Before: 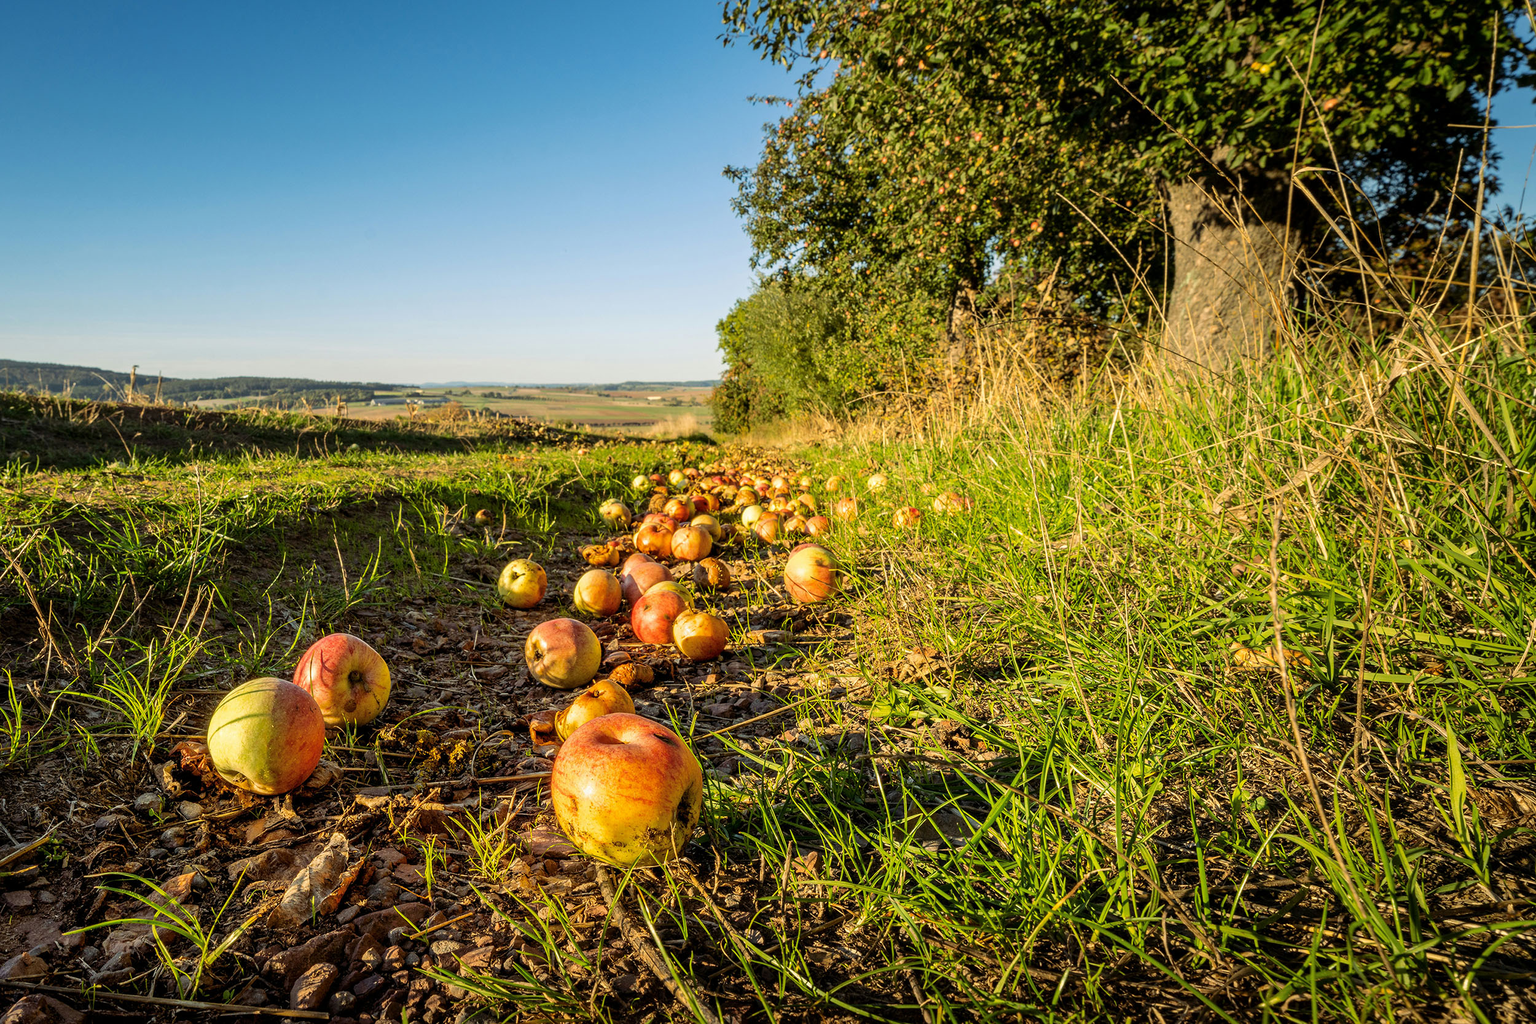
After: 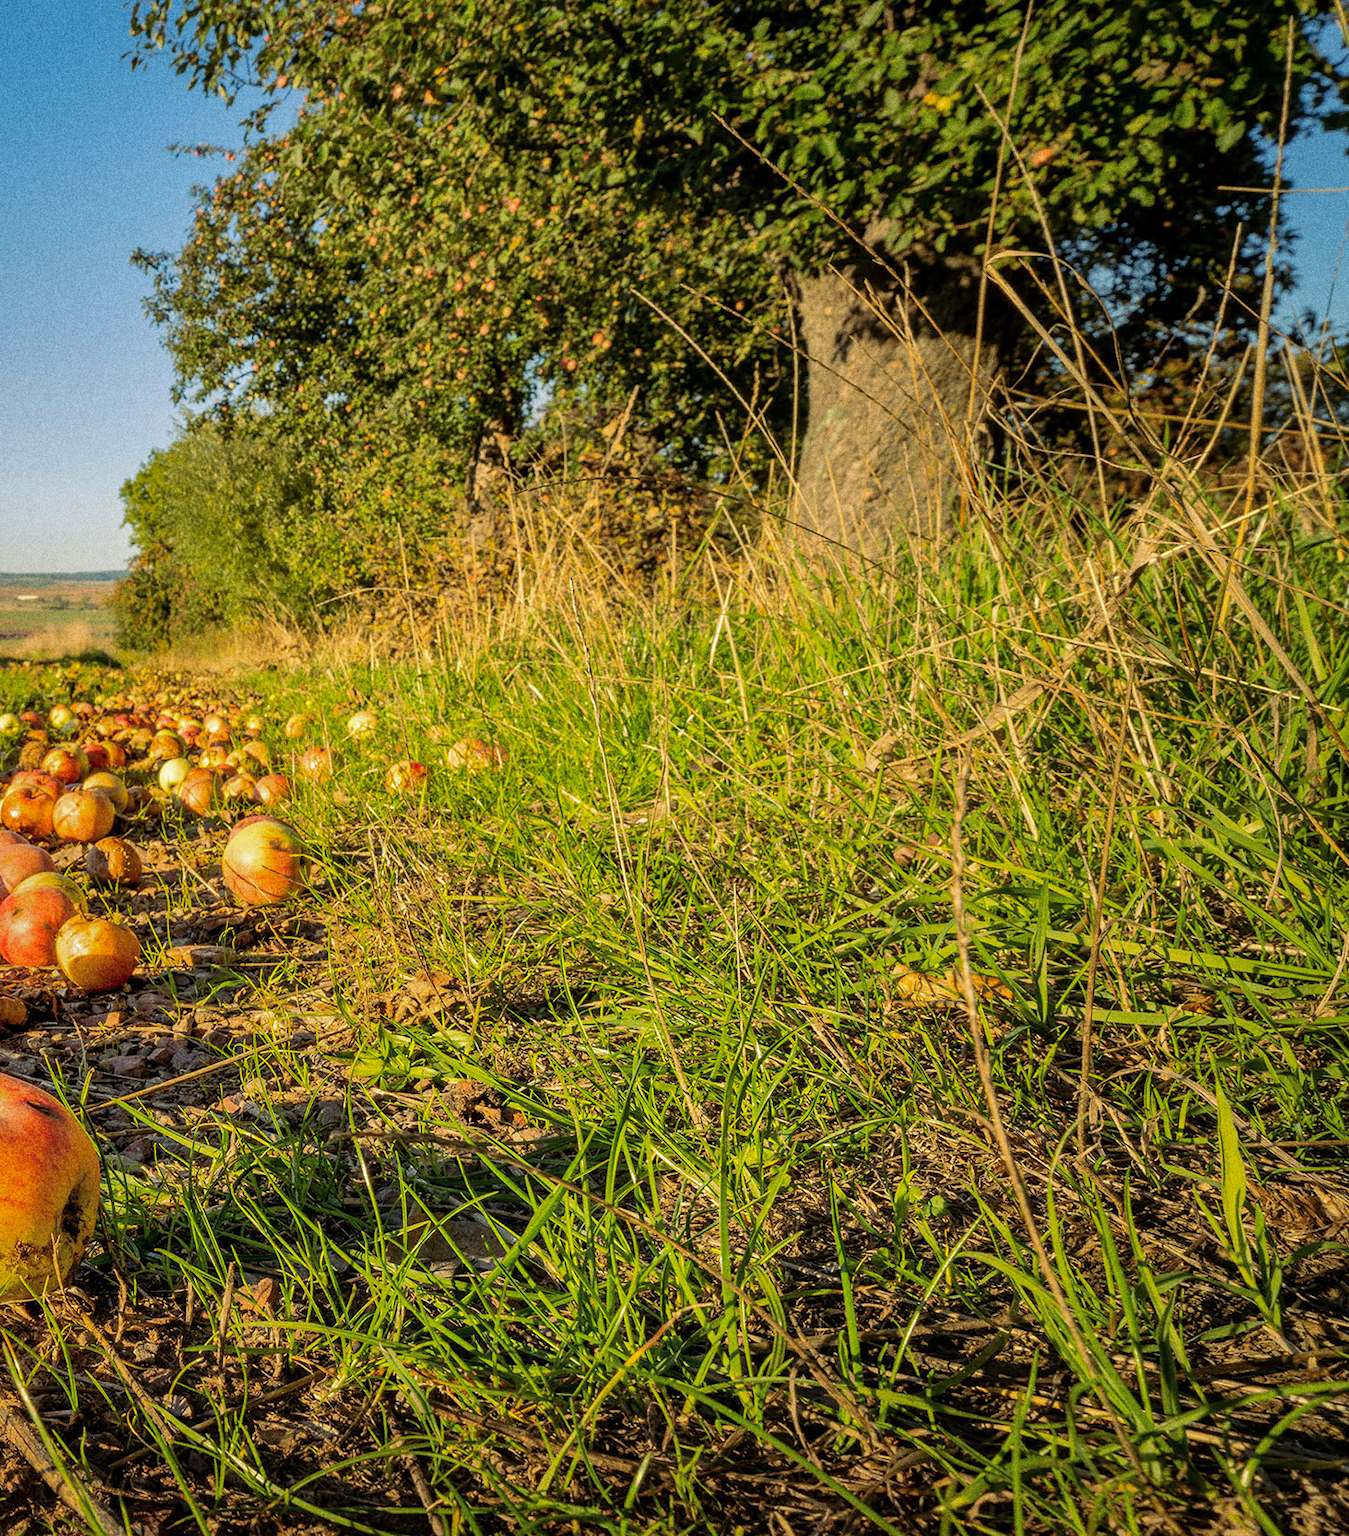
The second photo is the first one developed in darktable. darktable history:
grain: coarseness 9.61 ISO, strength 35.62%
shadows and highlights: highlights -60
crop: left 41.402%
